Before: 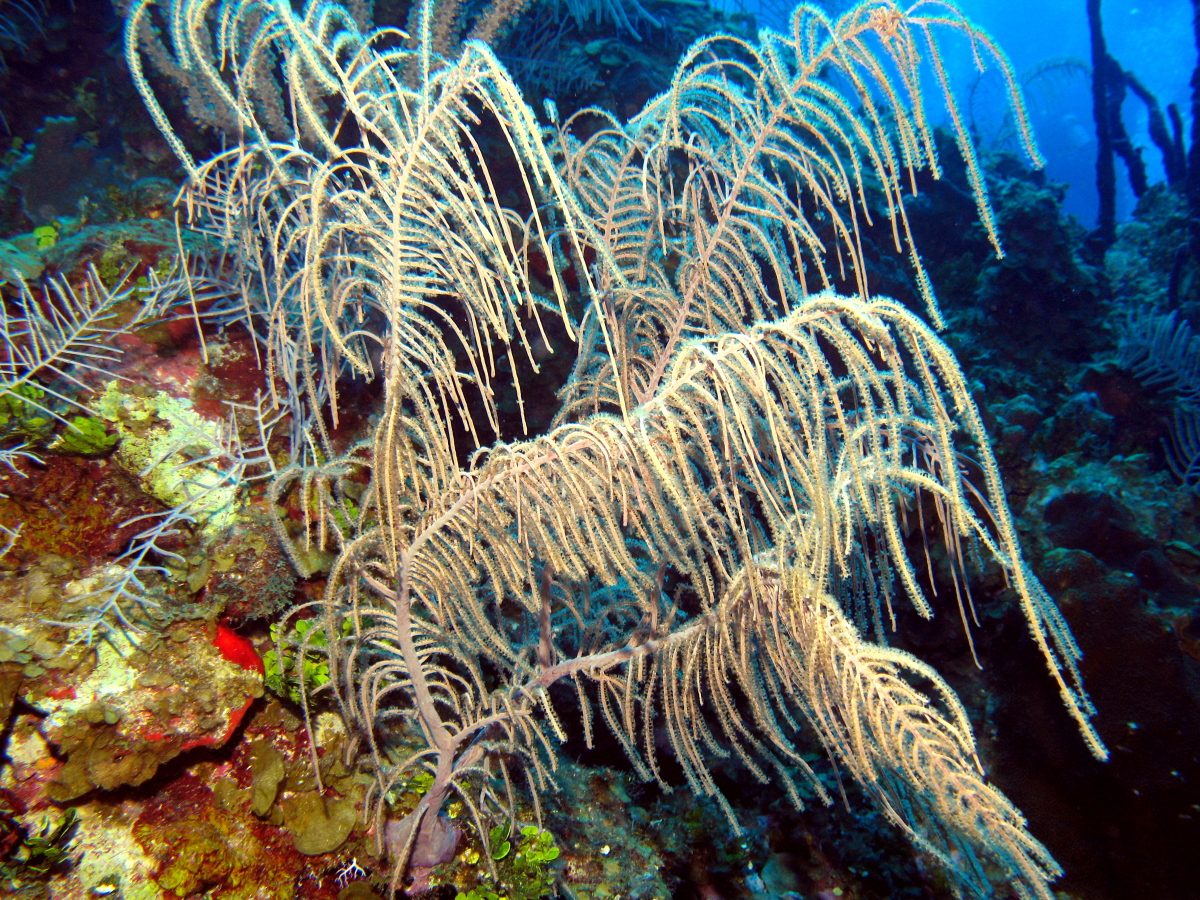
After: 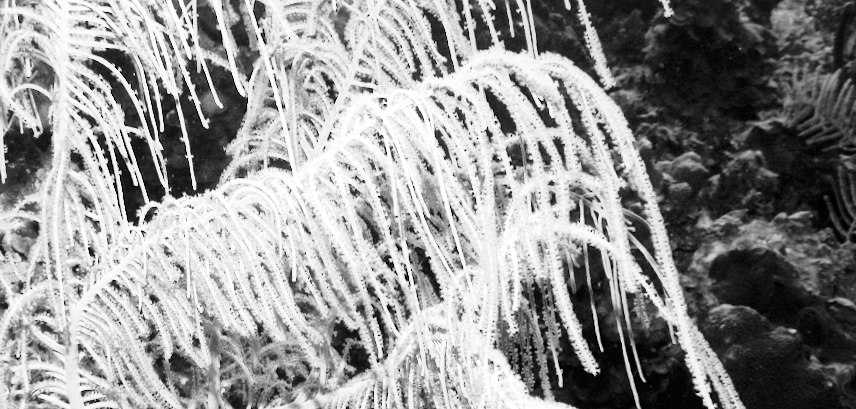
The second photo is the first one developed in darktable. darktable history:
exposure: black level correction 0, exposure 1 EV, compensate highlight preservation false
base curve: curves: ch0 [(0, 0) (0.028, 0.03) (0.121, 0.232) (0.46, 0.748) (0.859, 0.968) (1, 1)], preserve colors none
color balance rgb: perceptual saturation grading › global saturation 20%, perceptual saturation grading › highlights 2.68%, perceptual saturation grading › shadows 50%
crop and rotate: left 27.938%, top 27.046%, bottom 27.046%
rotate and perspective: rotation 0.174°, lens shift (vertical) 0.013, lens shift (horizontal) 0.019, shear 0.001, automatic cropping original format, crop left 0.007, crop right 0.991, crop top 0.016, crop bottom 0.997
monochrome: a -74.22, b 78.2
